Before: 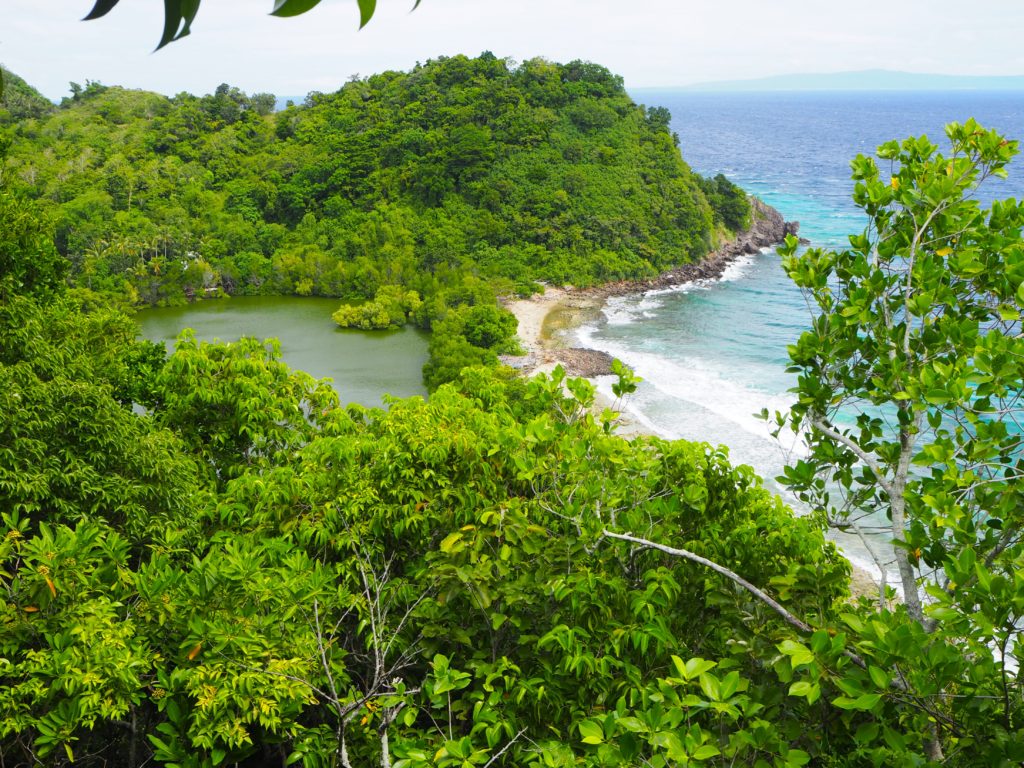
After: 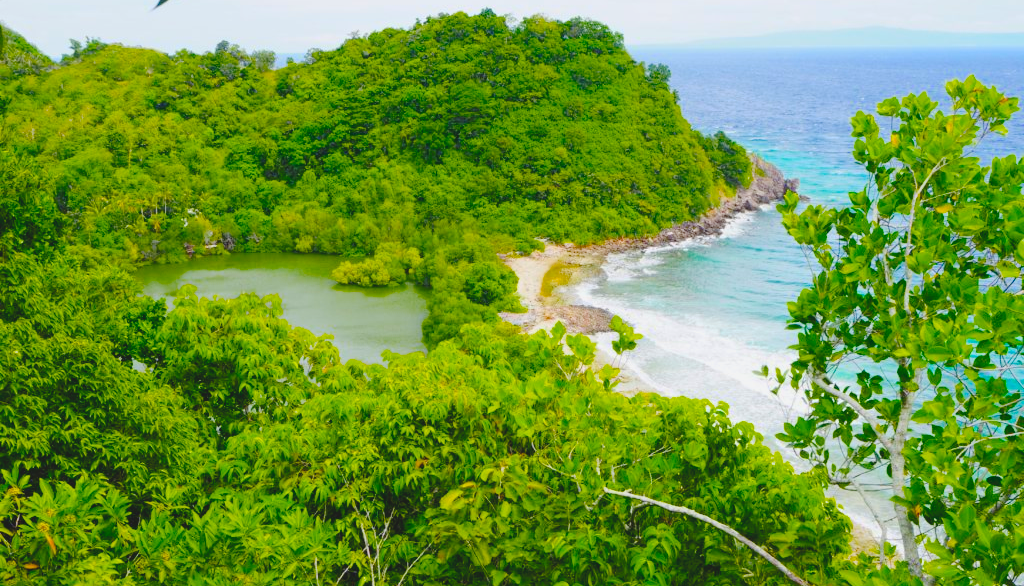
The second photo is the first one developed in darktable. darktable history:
color balance rgb: linear chroma grading › global chroma 15.556%, perceptual saturation grading › global saturation 19.456%, saturation formula JzAzBz (2021)
tone curve: curves: ch0 [(0, 0) (0.003, 0.047) (0.011, 0.051) (0.025, 0.061) (0.044, 0.075) (0.069, 0.09) (0.1, 0.102) (0.136, 0.125) (0.177, 0.173) (0.224, 0.226) (0.277, 0.303) (0.335, 0.388) (0.399, 0.469) (0.468, 0.545) (0.543, 0.623) (0.623, 0.695) (0.709, 0.766) (0.801, 0.832) (0.898, 0.905) (1, 1)], preserve colors none
crop: top 5.682%, bottom 17.992%
contrast brightness saturation: contrast -0.096, brightness 0.055, saturation 0.077
